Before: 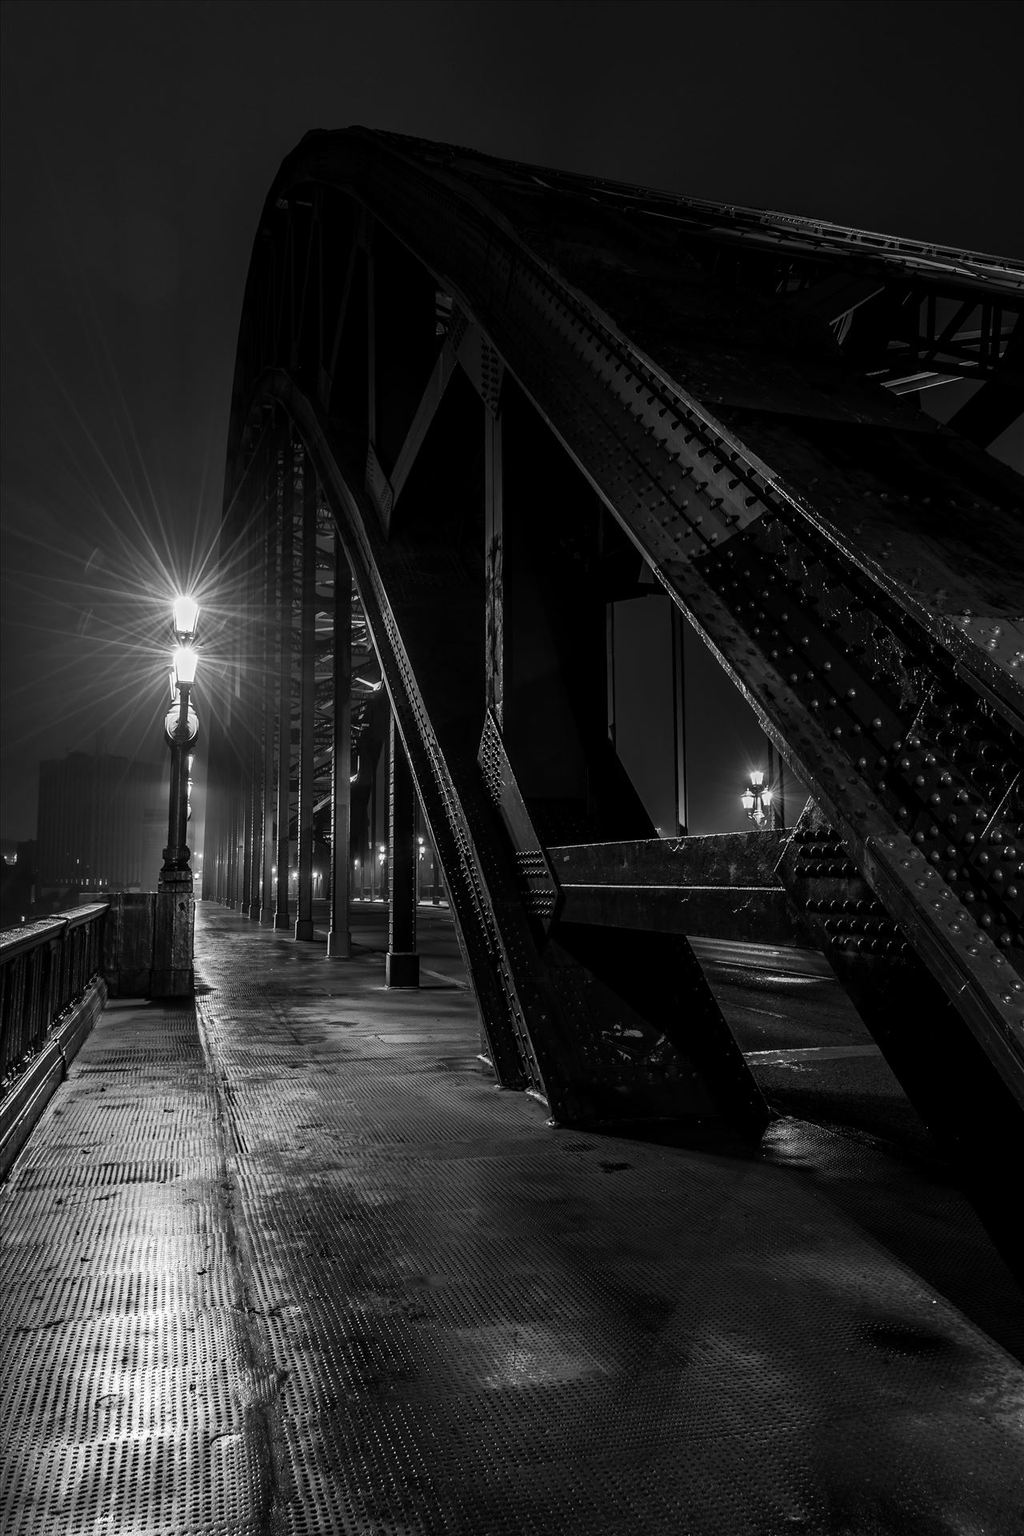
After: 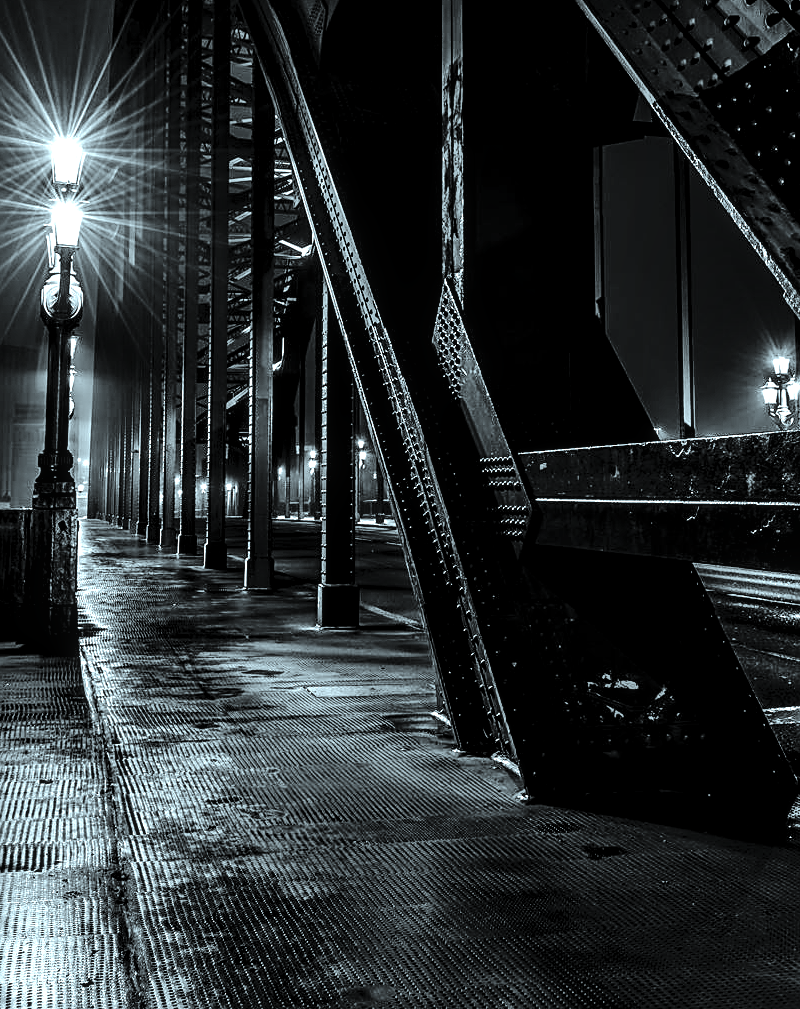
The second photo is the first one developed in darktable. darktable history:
sharpen: amount 0.495
crop: left 12.937%, top 31.619%, right 24.526%, bottom 15.788%
tone curve: curves: ch0 [(0, 0) (0.003, 0.001) (0.011, 0.004) (0.025, 0.011) (0.044, 0.021) (0.069, 0.028) (0.1, 0.036) (0.136, 0.051) (0.177, 0.085) (0.224, 0.127) (0.277, 0.193) (0.335, 0.266) (0.399, 0.338) (0.468, 0.419) (0.543, 0.504) (0.623, 0.593) (0.709, 0.689) (0.801, 0.784) (0.898, 0.888) (1, 1)], preserve colors none
local contrast: on, module defaults
color correction: highlights a* -9.96, highlights b* -10.13
shadows and highlights: radius 117.71, shadows 42.28, highlights -61.73, soften with gaussian
contrast equalizer: y [[0.6 ×6], [0.55 ×6], [0 ×6], [0 ×6], [0 ×6]]
